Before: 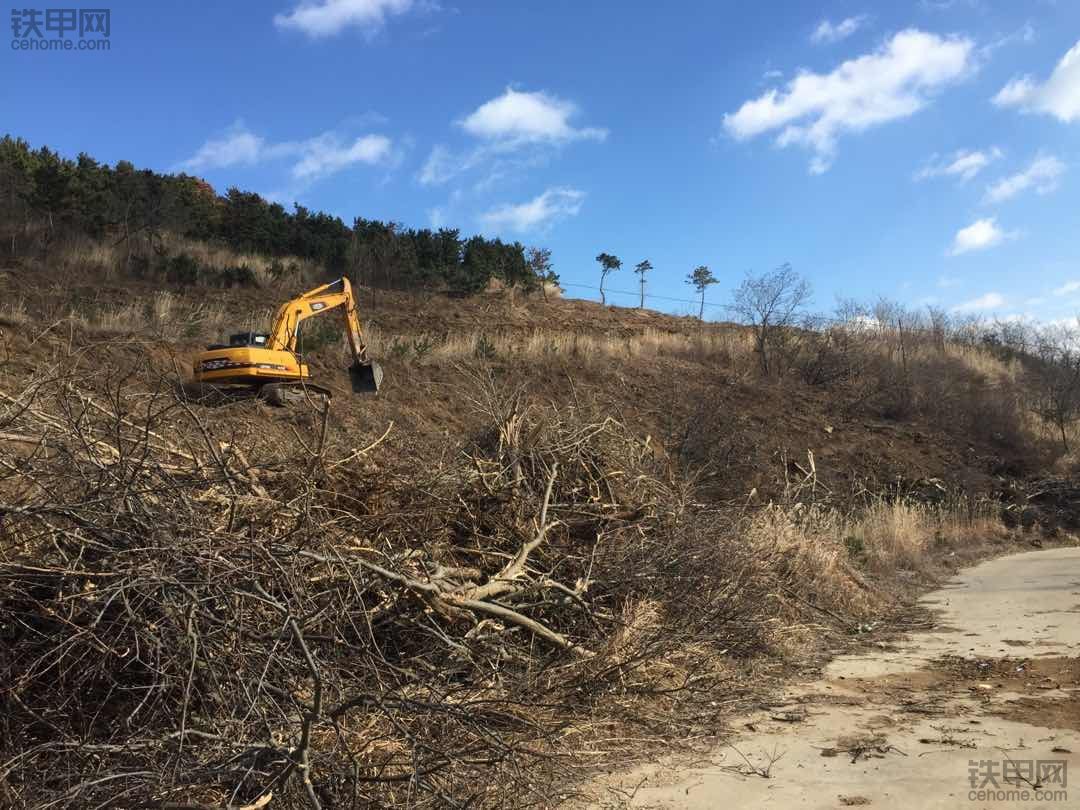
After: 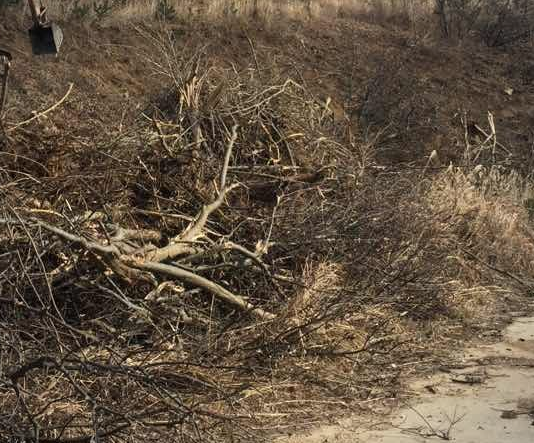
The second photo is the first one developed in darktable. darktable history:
crop: left 29.672%, top 41.786%, right 20.851%, bottom 3.487%
vignetting: fall-off radius 81.94%
